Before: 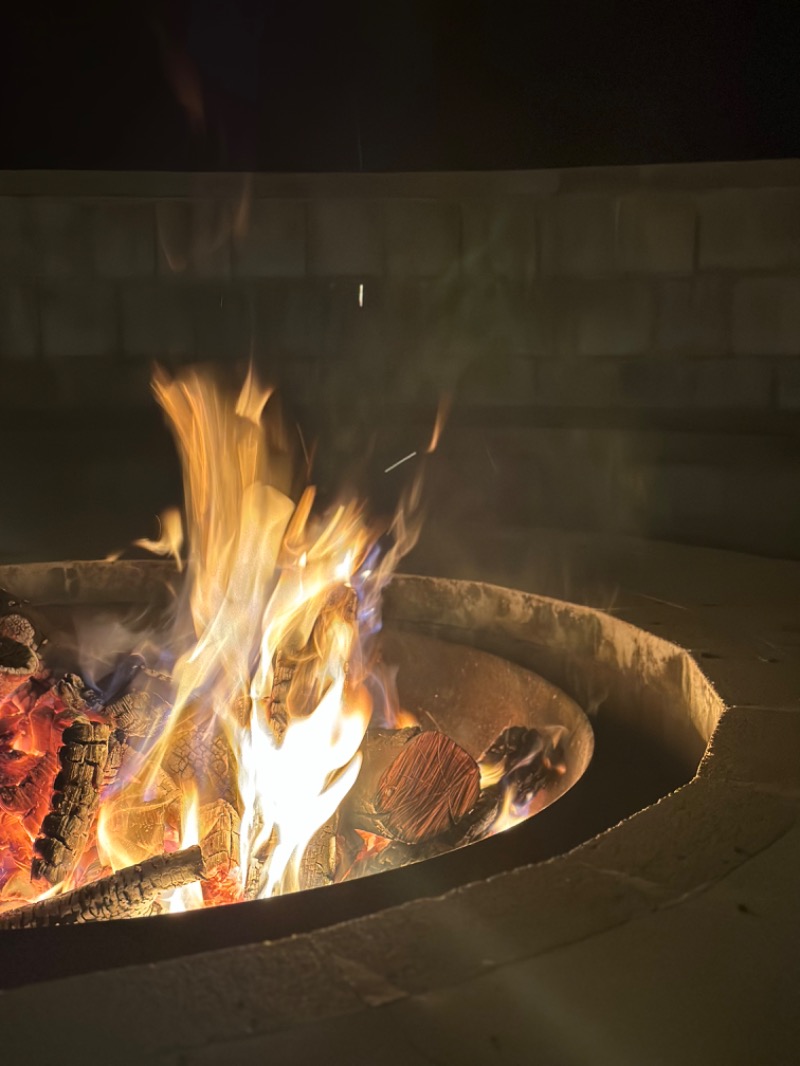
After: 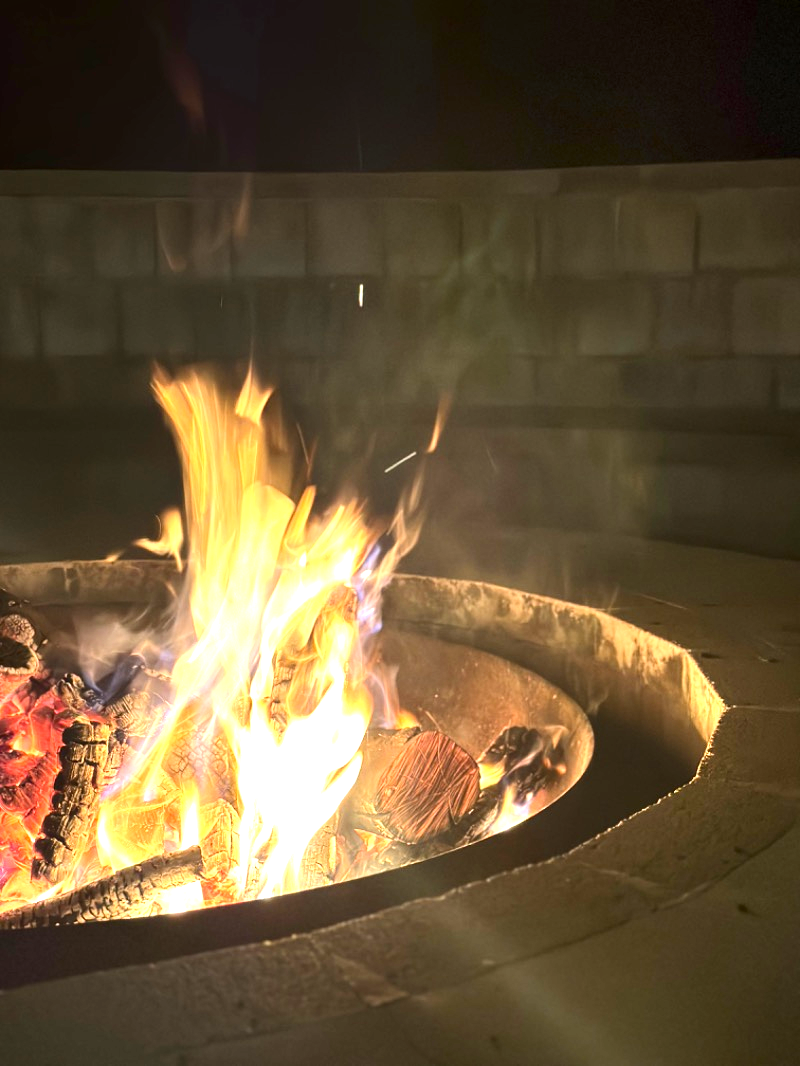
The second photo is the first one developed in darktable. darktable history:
local contrast: highlights 104%, shadows 98%, detail 119%, midtone range 0.2
contrast brightness saturation: contrast 0.149, brightness -0.012, saturation 0.1
exposure: black level correction 0, exposure 1.199 EV, compensate exposure bias true, compensate highlight preservation false
